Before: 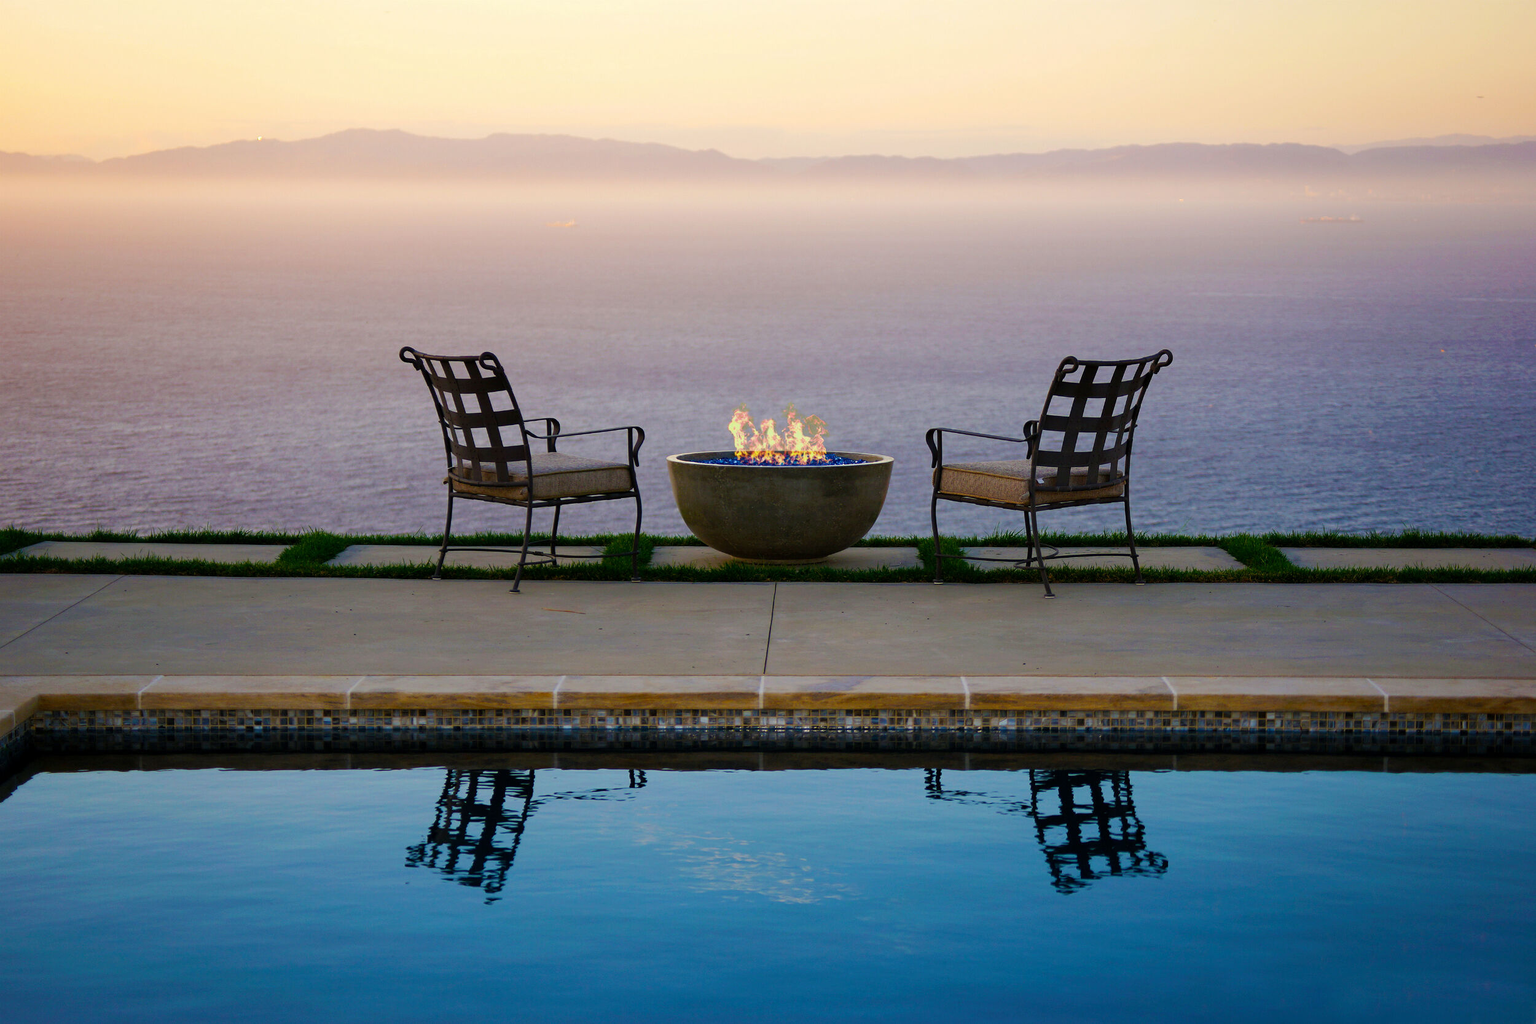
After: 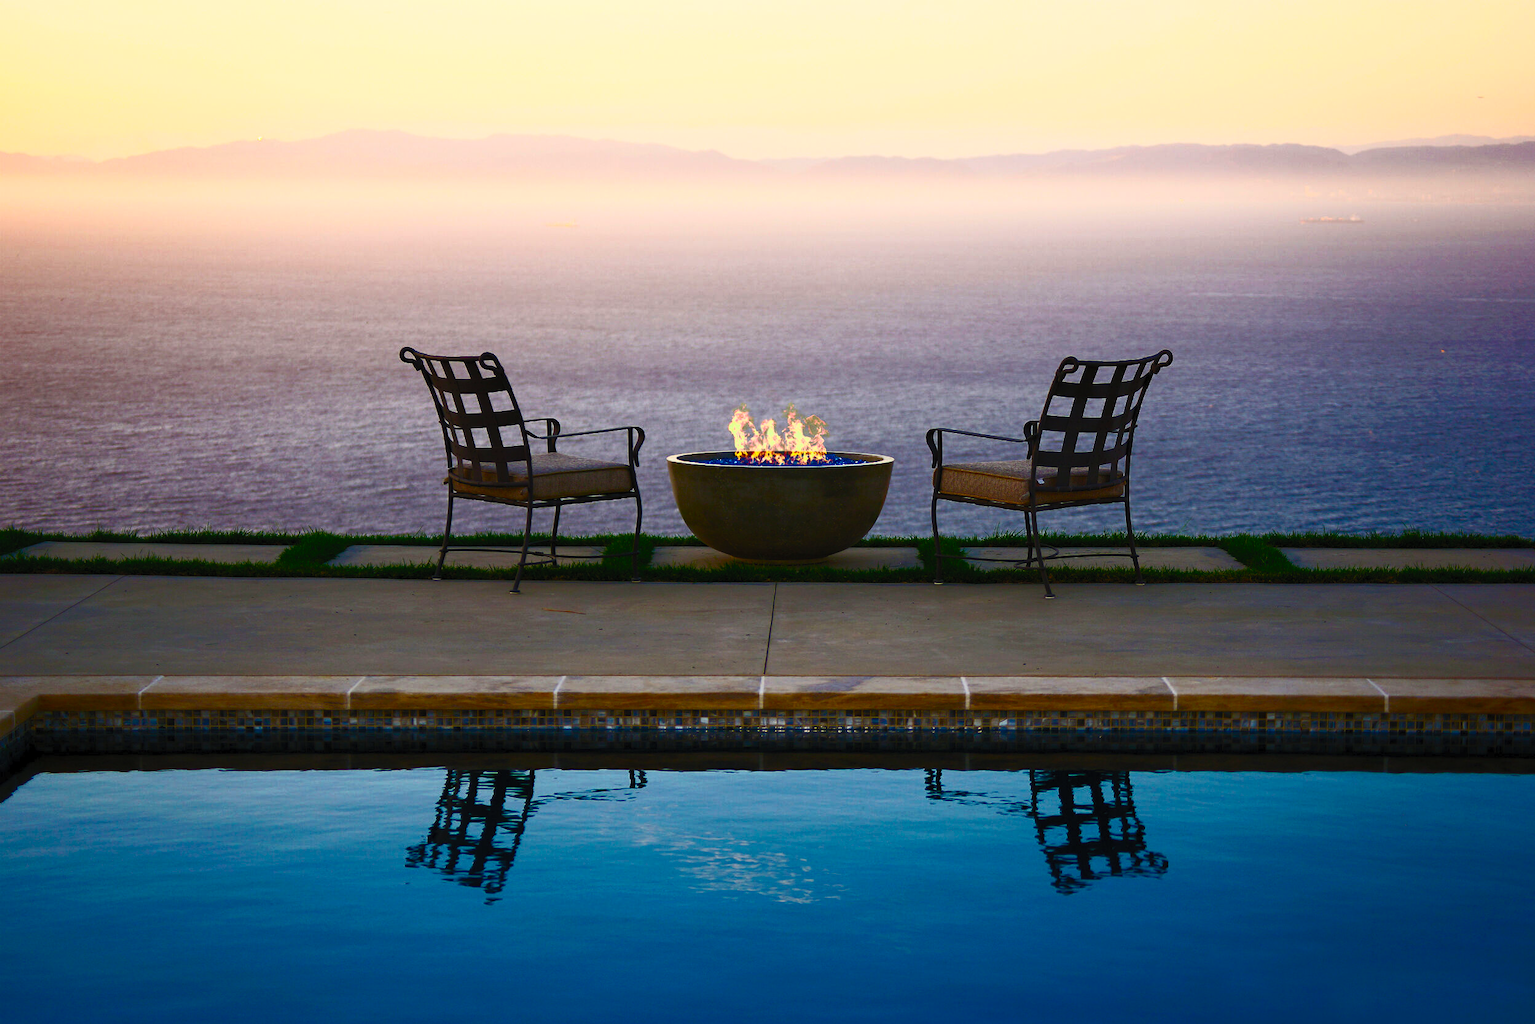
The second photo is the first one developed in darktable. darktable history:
contrast brightness saturation: contrast 0.83, brightness 0.59, saturation 0.59
exposure: exposure -1 EV, compensate highlight preservation false
